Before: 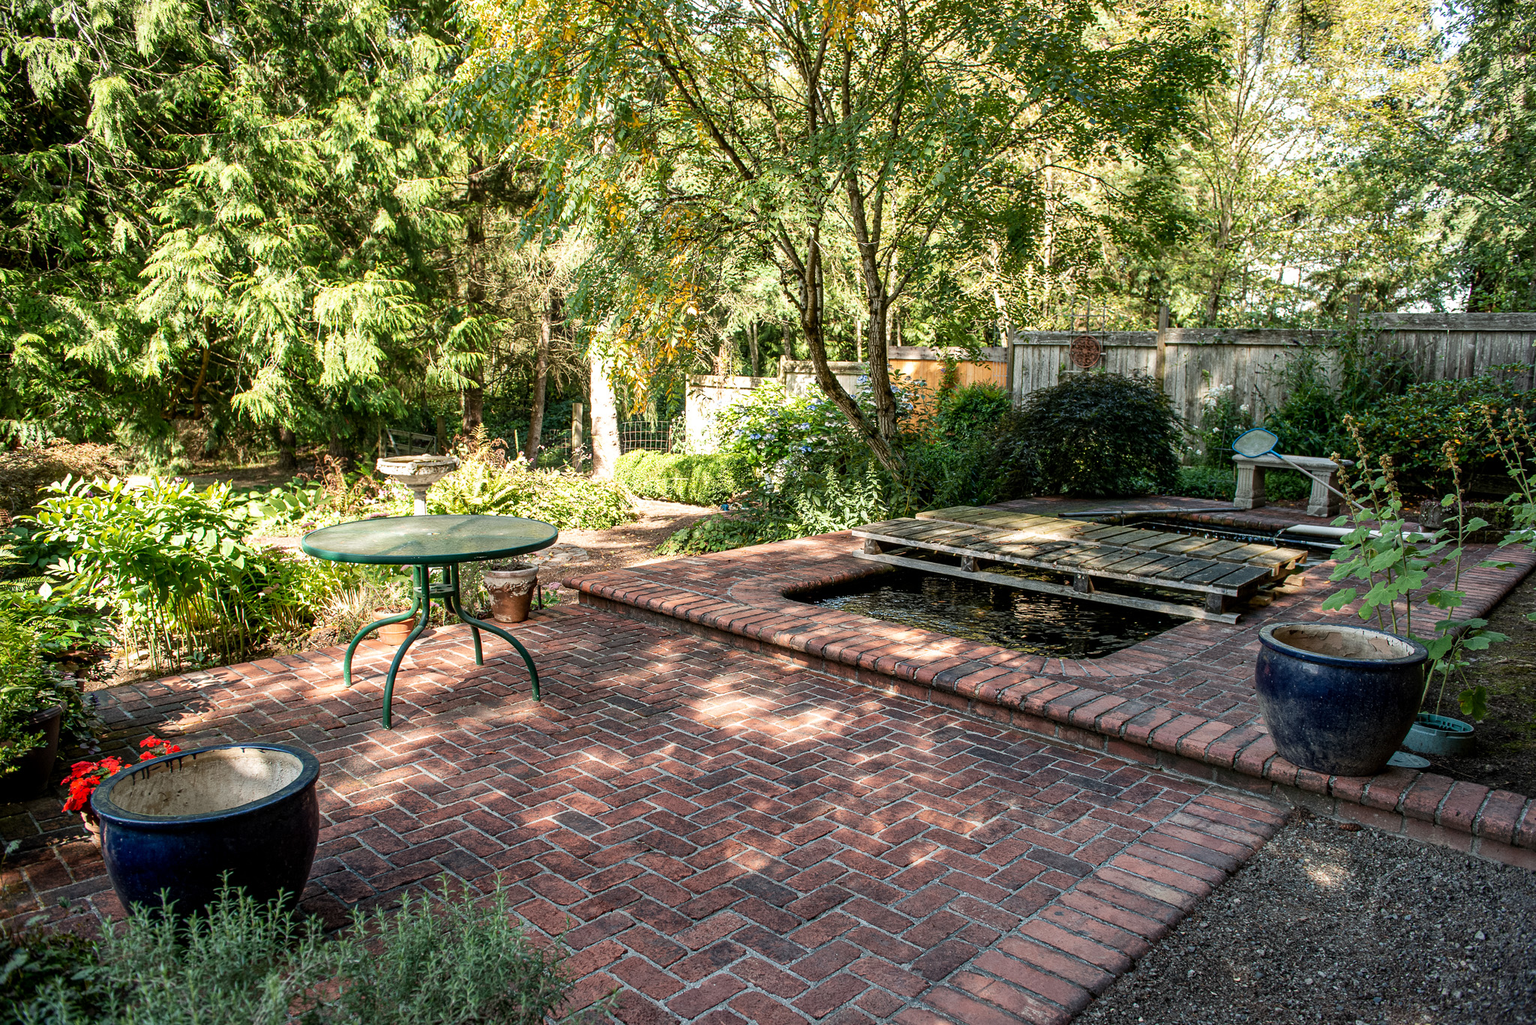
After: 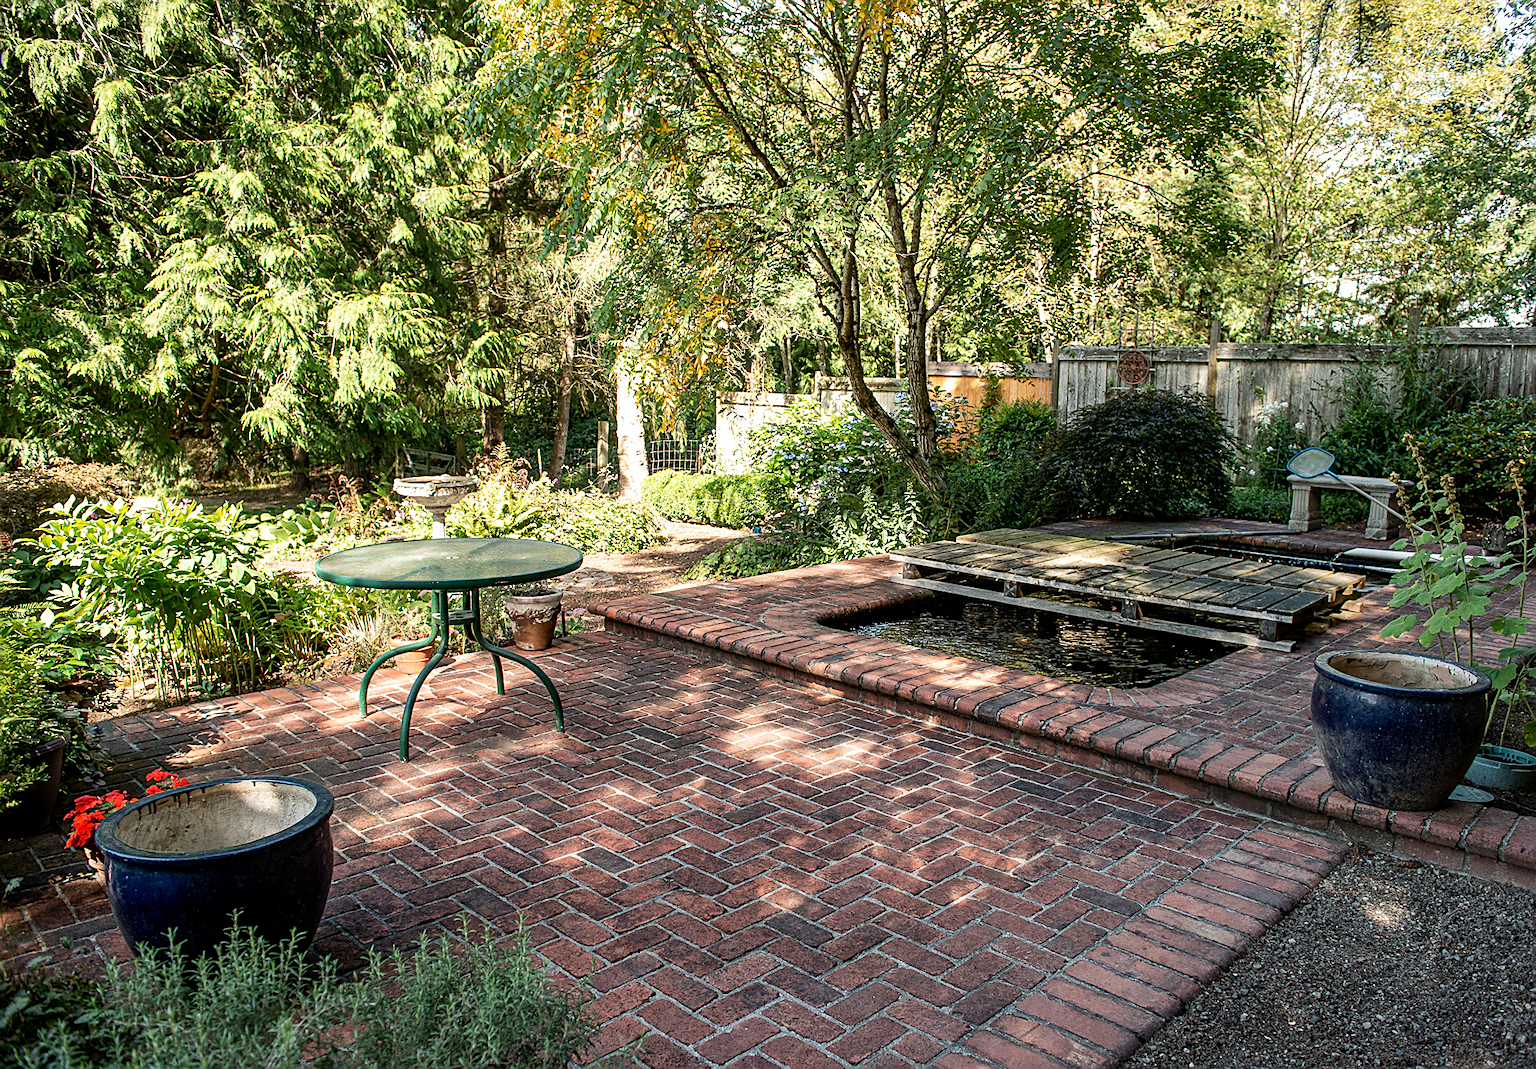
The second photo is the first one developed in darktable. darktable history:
crop: right 4.248%, bottom 0.036%
sharpen: on, module defaults
